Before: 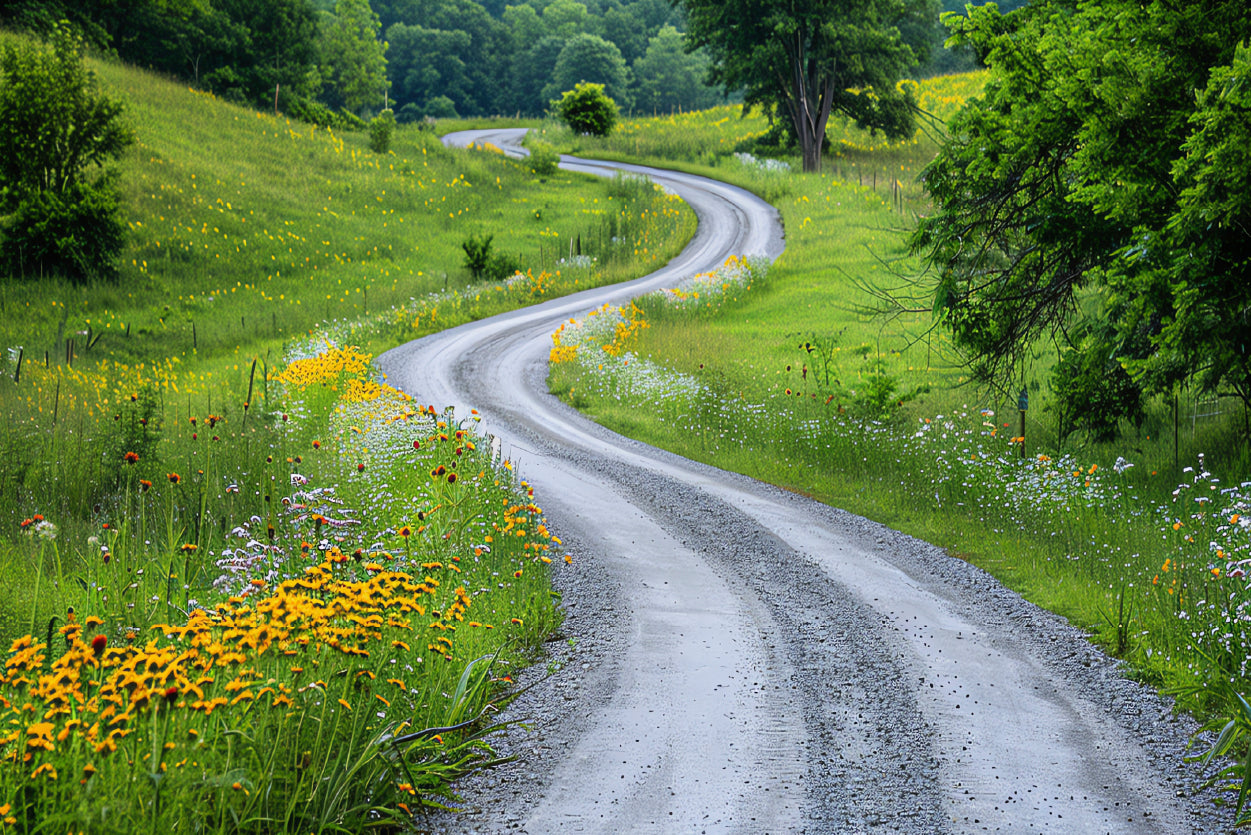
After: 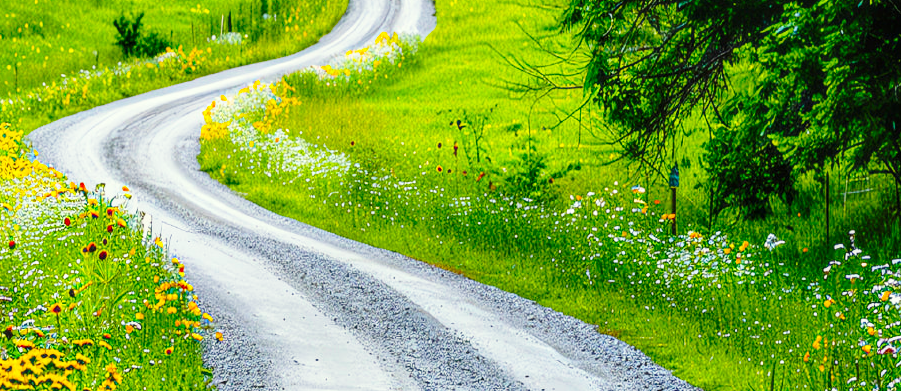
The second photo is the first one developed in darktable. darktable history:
local contrast: on, module defaults
base curve: curves: ch0 [(0, 0) (0.028, 0.03) (0.121, 0.232) (0.46, 0.748) (0.859, 0.968) (1, 1)], preserve colors none
exposure: exposure -0.155 EV, compensate highlight preservation false
color correction: highlights a* -4.26, highlights b* 7.1
crop and rotate: left 27.932%, top 26.738%, bottom 26.338%
color balance rgb: highlights gain › chroma 0.93%, highlights gain › hue 26.85°, global offset › luminance 0.217%, global offset › hue 169.1°, perceptual saturation grading › global saturation 29.928%, global vibrance 34.453%
